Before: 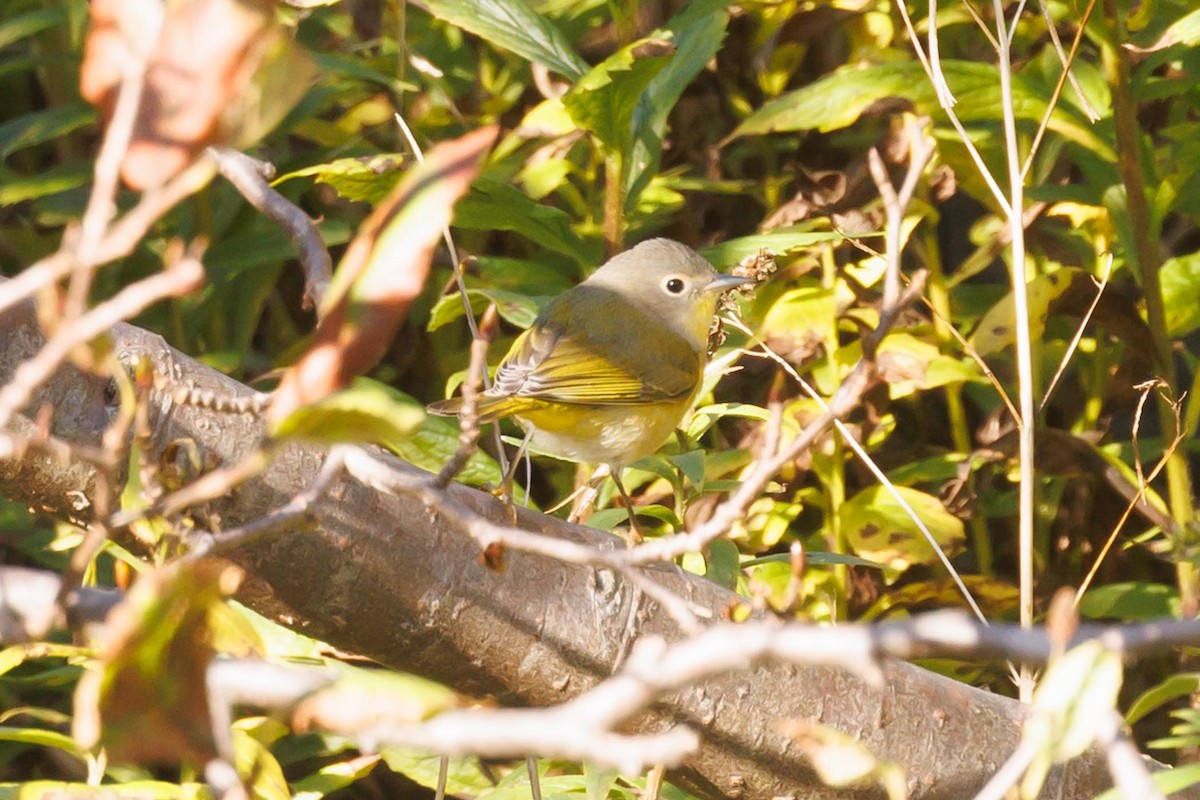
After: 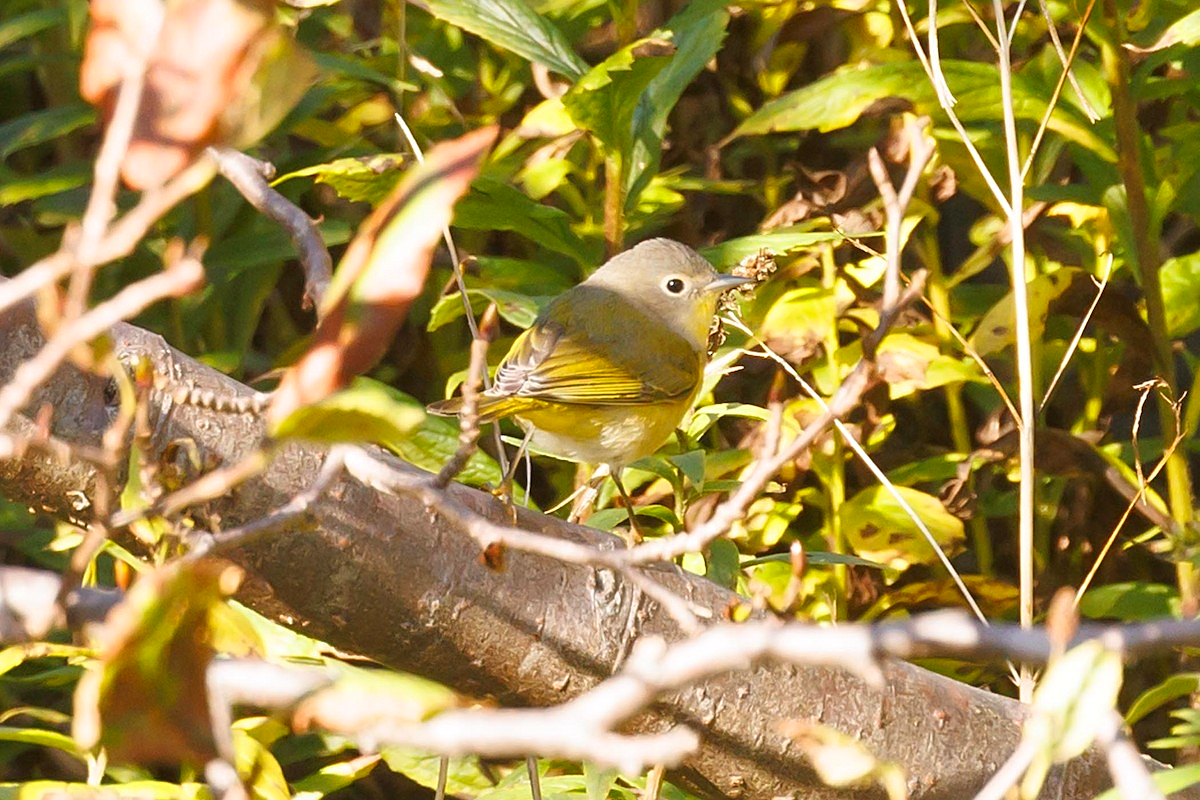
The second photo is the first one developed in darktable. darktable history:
vignetting: fall-off start 116.67%, fall-off radius 59.26%, brightness -0.31, saturation -0.056
exposure: compensate highlight preservation false
sharpen: on, module defaults
shadows and highlights: shadows 12, white point adjustment 1.2, soften with gaussian
contrast brightness saturation: contrast 0.04, saturation 0.16
